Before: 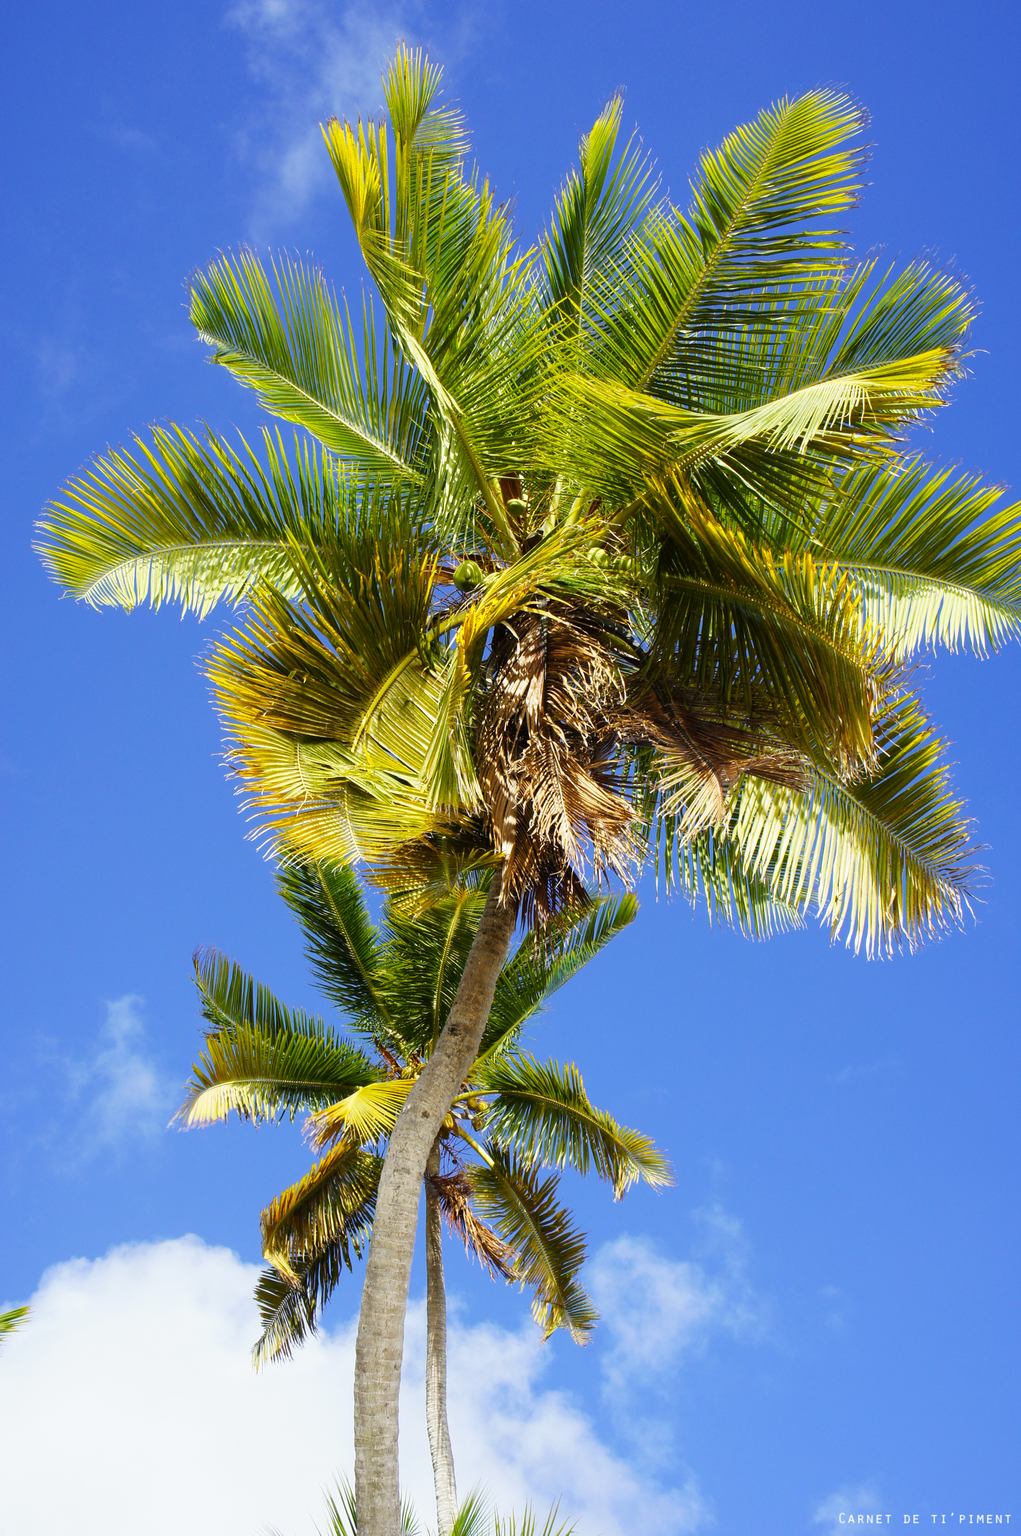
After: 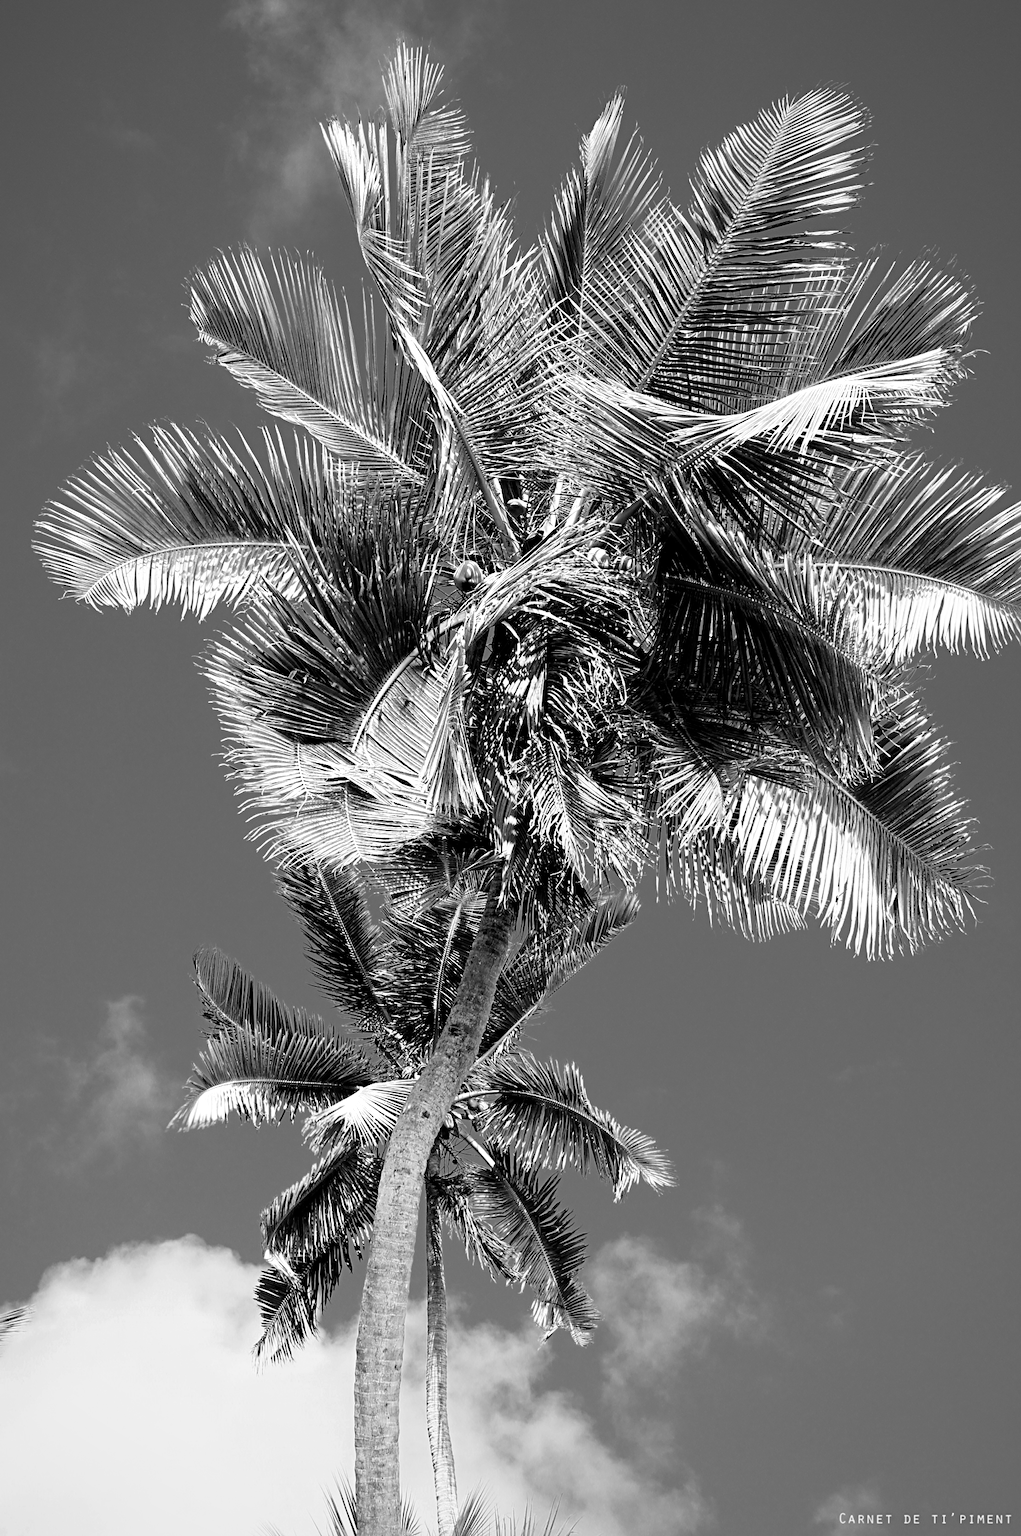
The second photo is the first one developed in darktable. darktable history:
sharpen: radius 3.955
vignetting: fall-off radius 61.04%, brightness -0.177, saturation -0.307, unbound false
filmic rgb: black relative exposure -6.35 EV, white relative exposure 2.8 EV, threshold 3.06 EV, target black luminance 0%, hardness 4.59, latitude 68.29%, contrast 1.285, shadows ↔ highlights balance -3.34%, enable highlight reconstruction true
color zones: curves: ch0 [(0.002, 0.593) (0.143, 0.417) (0.285, 0.541) (0.455, 0.289) (0.608, 0.327) (0.727, 0.283) (0.869, 0.571) (1, 0.603)]; ch1 [(0, 0) (0.143, 0) (0.286, 0) (0.429, 0) (0.571, 0) (0.714, 0) (0.857, 0)]
